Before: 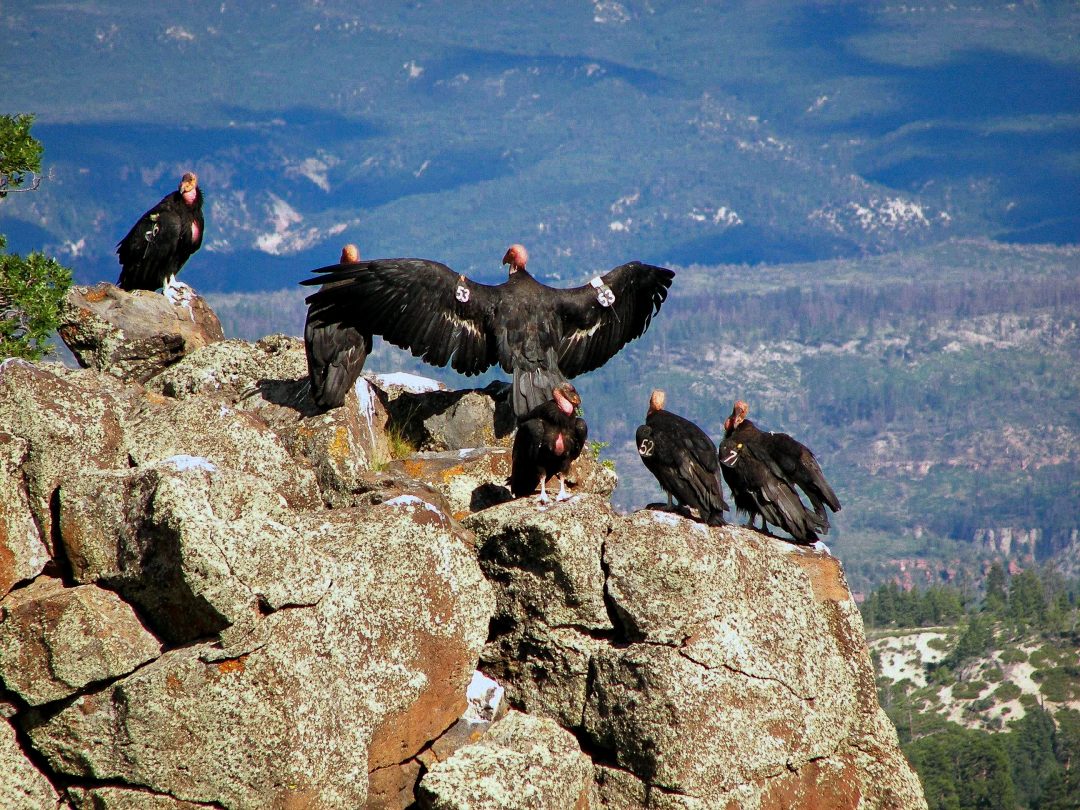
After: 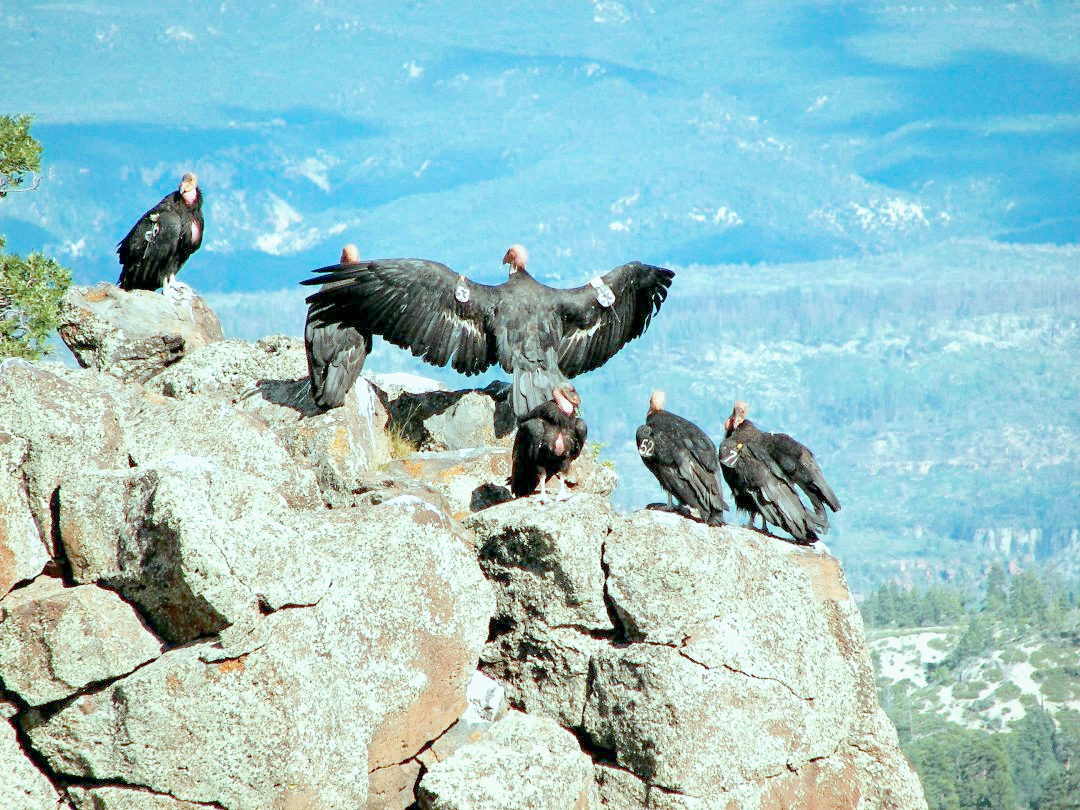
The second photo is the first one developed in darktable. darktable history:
tone curve: curves: ch0 [(0, 0) (0.003, 0.001) (0.011, 0.005) (0.025, 0.011) (0.044, 0.02) (0.069, 0.031) (0.1, 0.045) (0.136, 0.077) (0.177, 0.124) (0.224, 0.181) (0.277, 0.245) (0.335, 0.316) (0.399, 0.393) (0.468, 0.477) (0.543, 0.568) (0.623, 0.666) (0.709, 0.771) (0.801, 0.871) (0.898, 0.965) (1, 1)], preserve colors none
color look up table: target L [88.27, 79.3, 69.06, 64.83, 53.29, 37.3, 198.35, 93.66, 90.4, 78.49, 80.16, 68.18, 67.45, 66.5, 67.79, 59.09, 51.69, 53.83, 50.6, 40.3, 32.04, 85.68, 74.9, 56.73, 52.93, 53.34, 54.52, 48.28, 36.26, 28.42, 24.43, 20.78, 13.81, 11.07, 81.87, 81.96, 81.5, 81.39, 72.25, 66.22, 54.48, 48.43, 0 ×7], target a [-13.44, -12.13, -23.78, -48.53, -42.7, -14.45, 0, -0.001, -14.11, 4.21, -7.597, 28.59, 18.46, 9.22, -9.382, 31.18, 41.57, 36.98, 38.09, 37.09, 10.41, -13.48, -10.56, -1.684, 33.11, 17.43, -9.814, -4.996, 6.937, -2.345, 12.28, -2.774, -1.6, -3.792, -14.71, -20.32, -17.78, -15.79, -39.61, -27.39, -19.63, -12.37, 0 ×7], target b [-2.961, -4.312, 44.29, 18.64, 23.2, 16.48, 0.001, 0.004, -2.717, 62.68, -3.64, 53.21, 55.73, 10.03, -3.203, 49.95, 28.3, 0.779, 19.7, 27.17, 12.12, -4.83, -4.289, -24.33, -8.904, -25.26, -46.51, -1.889, -44.49, -2.856, -12.7, -1.293, -2.488, -1.06, -4.921, -8.428, -7.506, -10.33, -9.107, -31.05, -30.11, -24.79, 0 ×7], num patches 42
